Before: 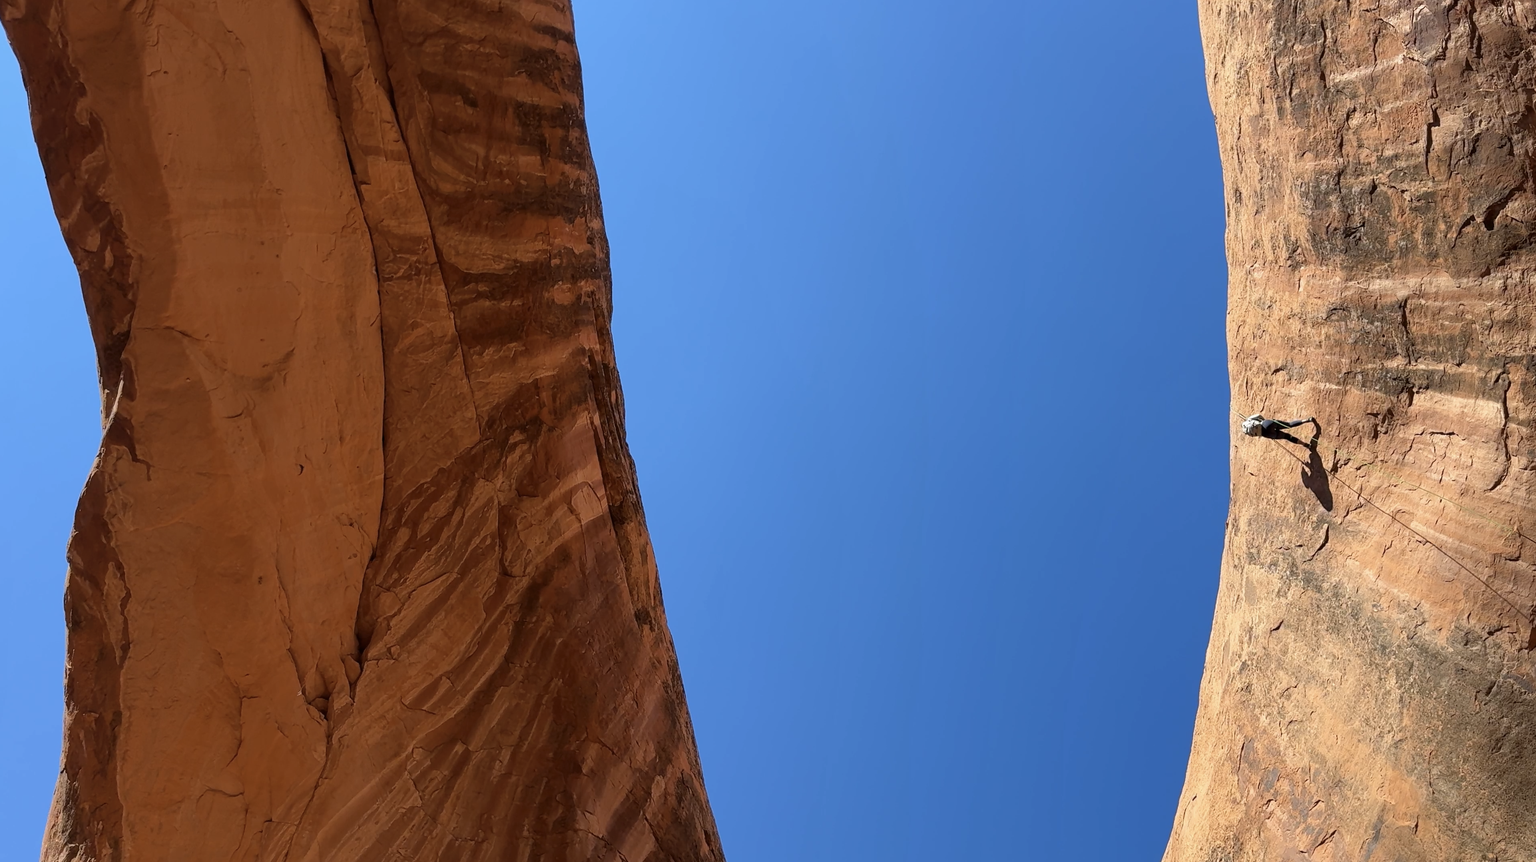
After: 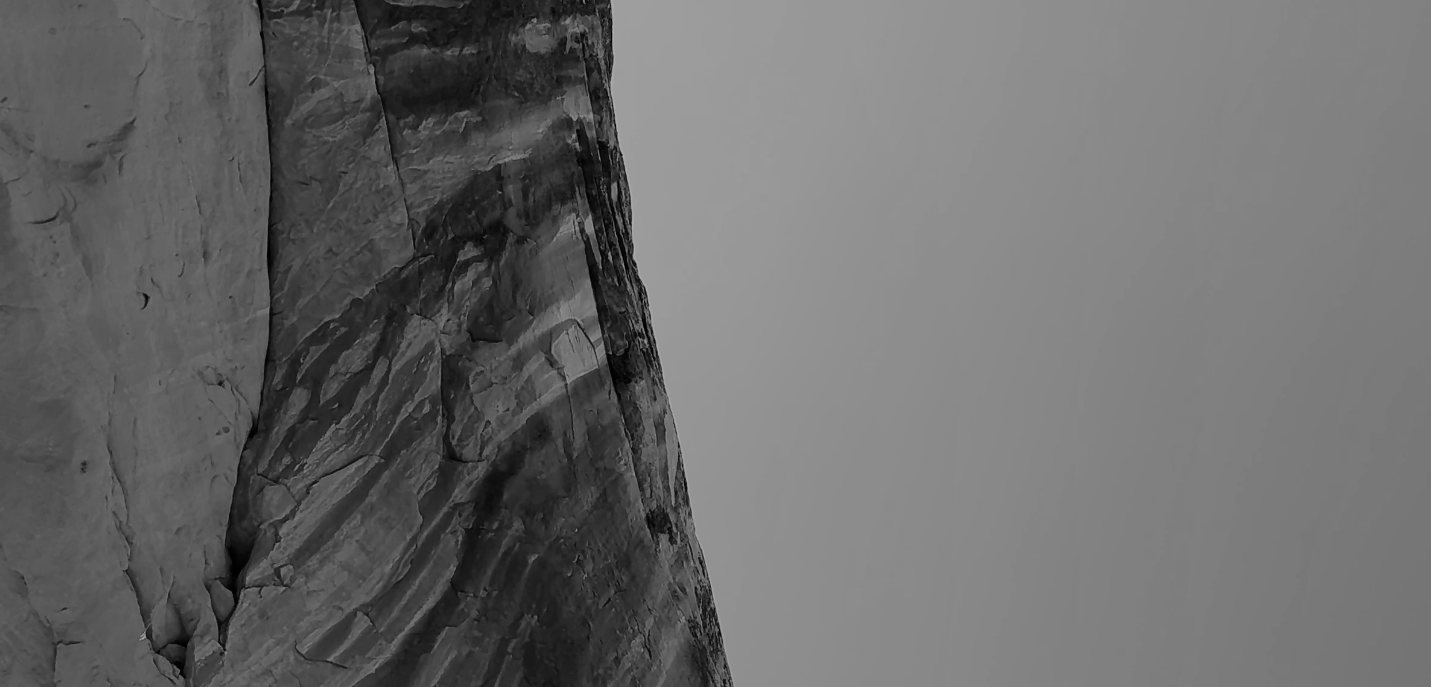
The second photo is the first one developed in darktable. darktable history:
filmic rgb: black relative exposure -7.5 EV, white relative exposure 5 EV, hardness 3.31, contrast 1.3, contrast in shadows safe
crop: left 13.312%, top 31.28%, right 24.627%, bottom 15.582%
exposure: exposure 0.191 EV, compensate highlight preservation false
monochrome: on, module defaults
white balance: red 0.924, blue 1.095
